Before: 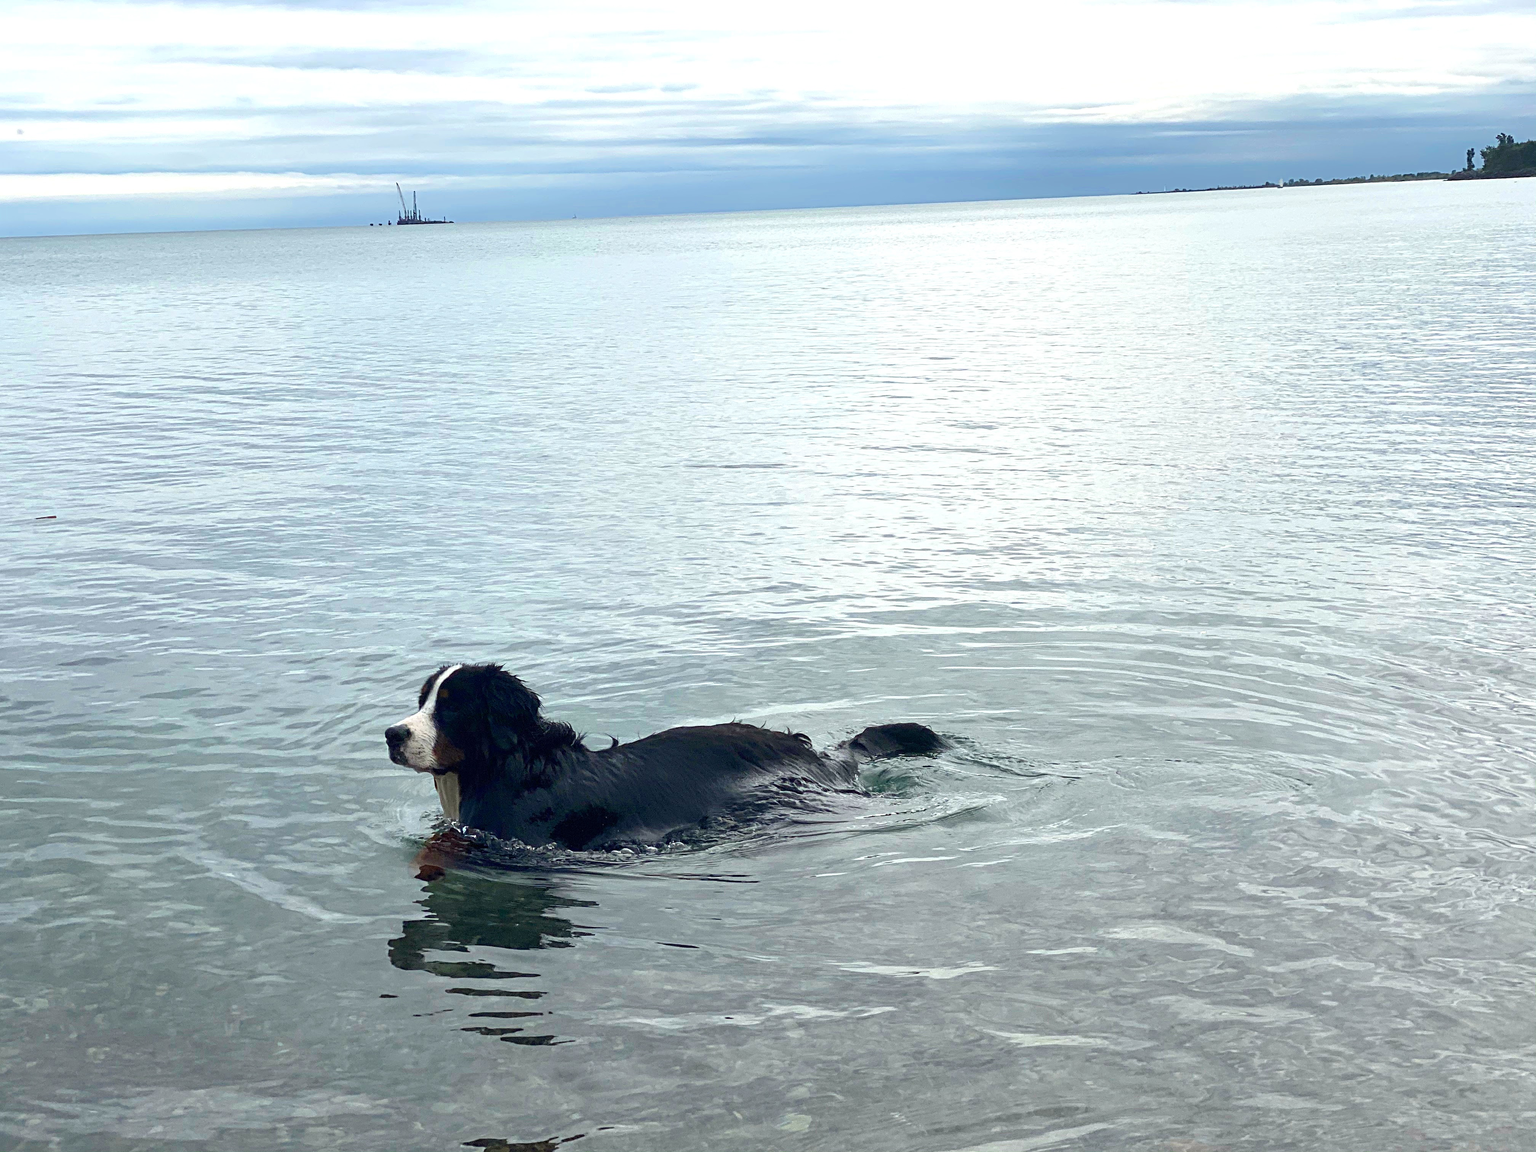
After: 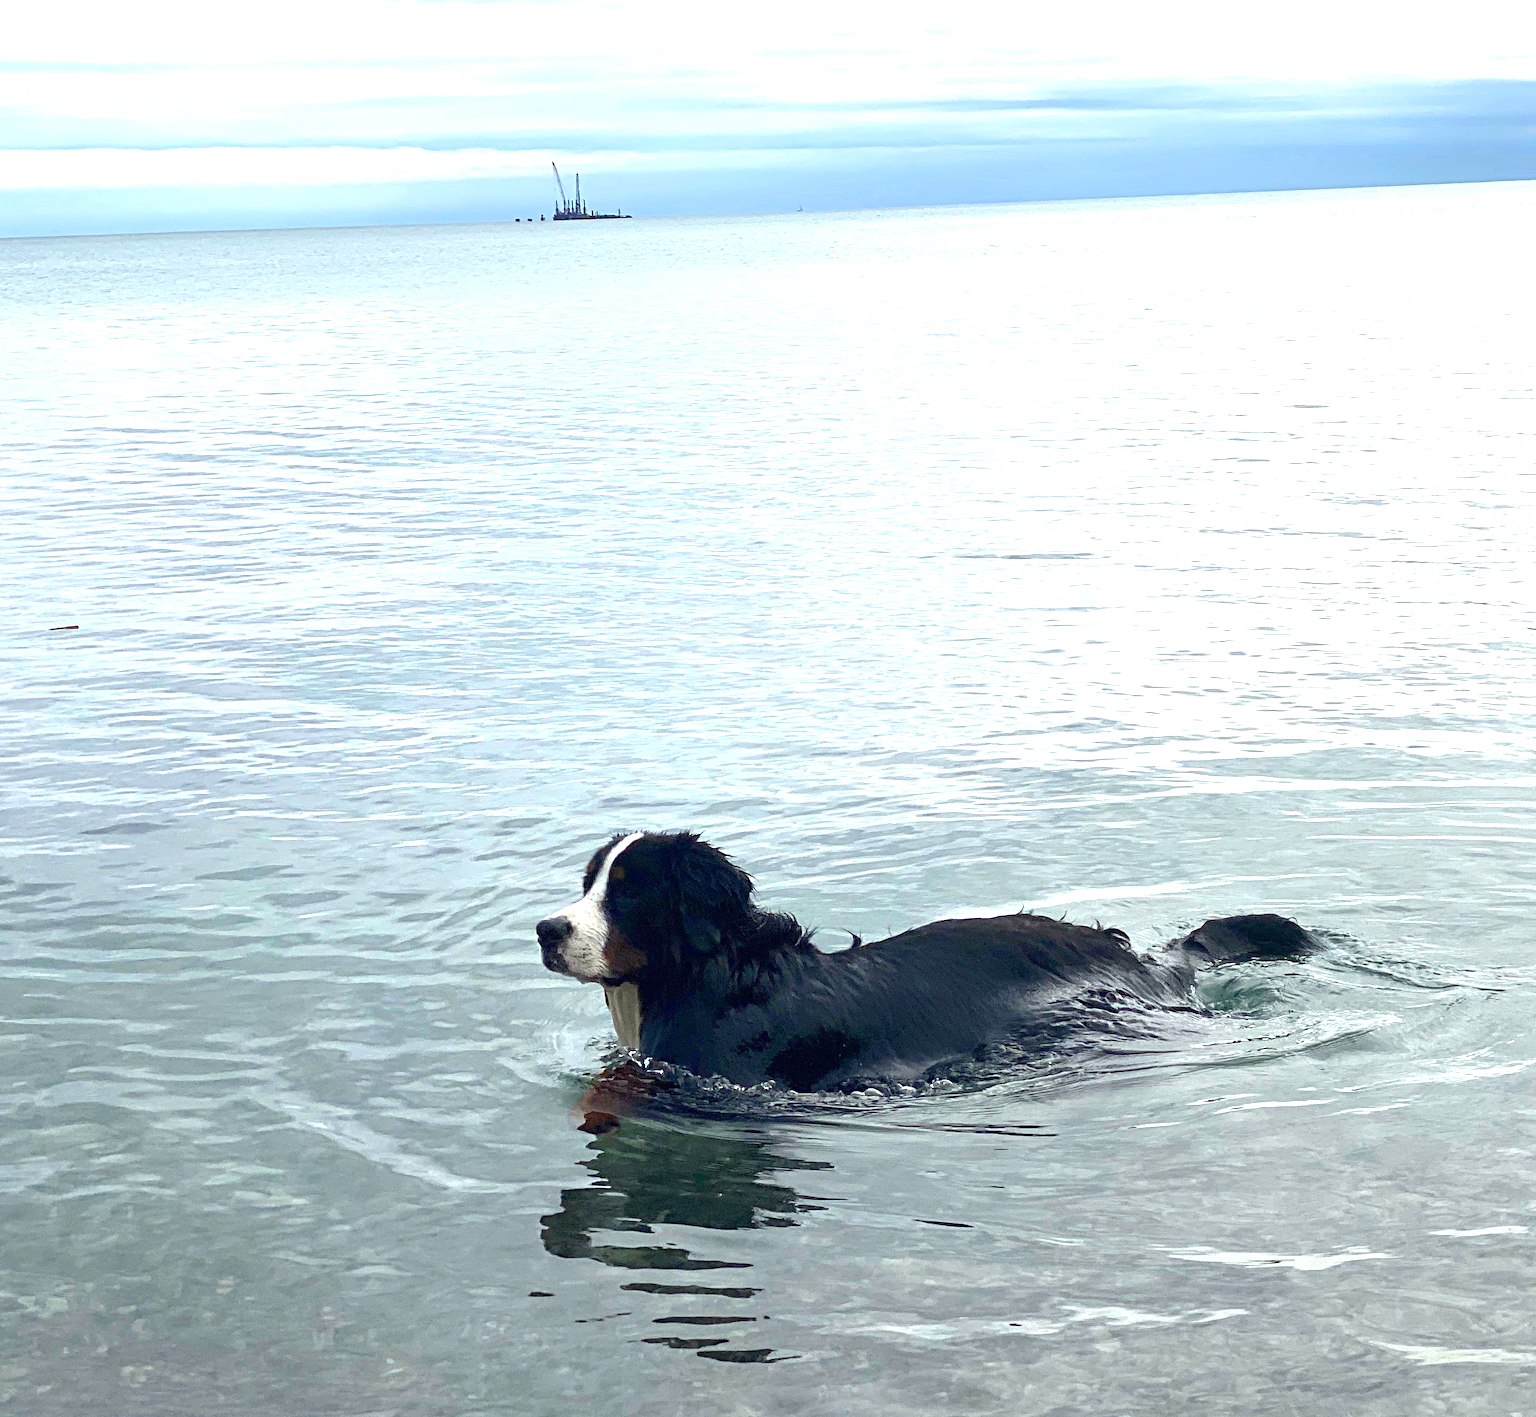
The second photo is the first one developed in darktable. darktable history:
crop: top 5.803%, right 27.864%, bottom 5.804%
exposure: exposure 0.515 EV, compensate highlight preservation false
